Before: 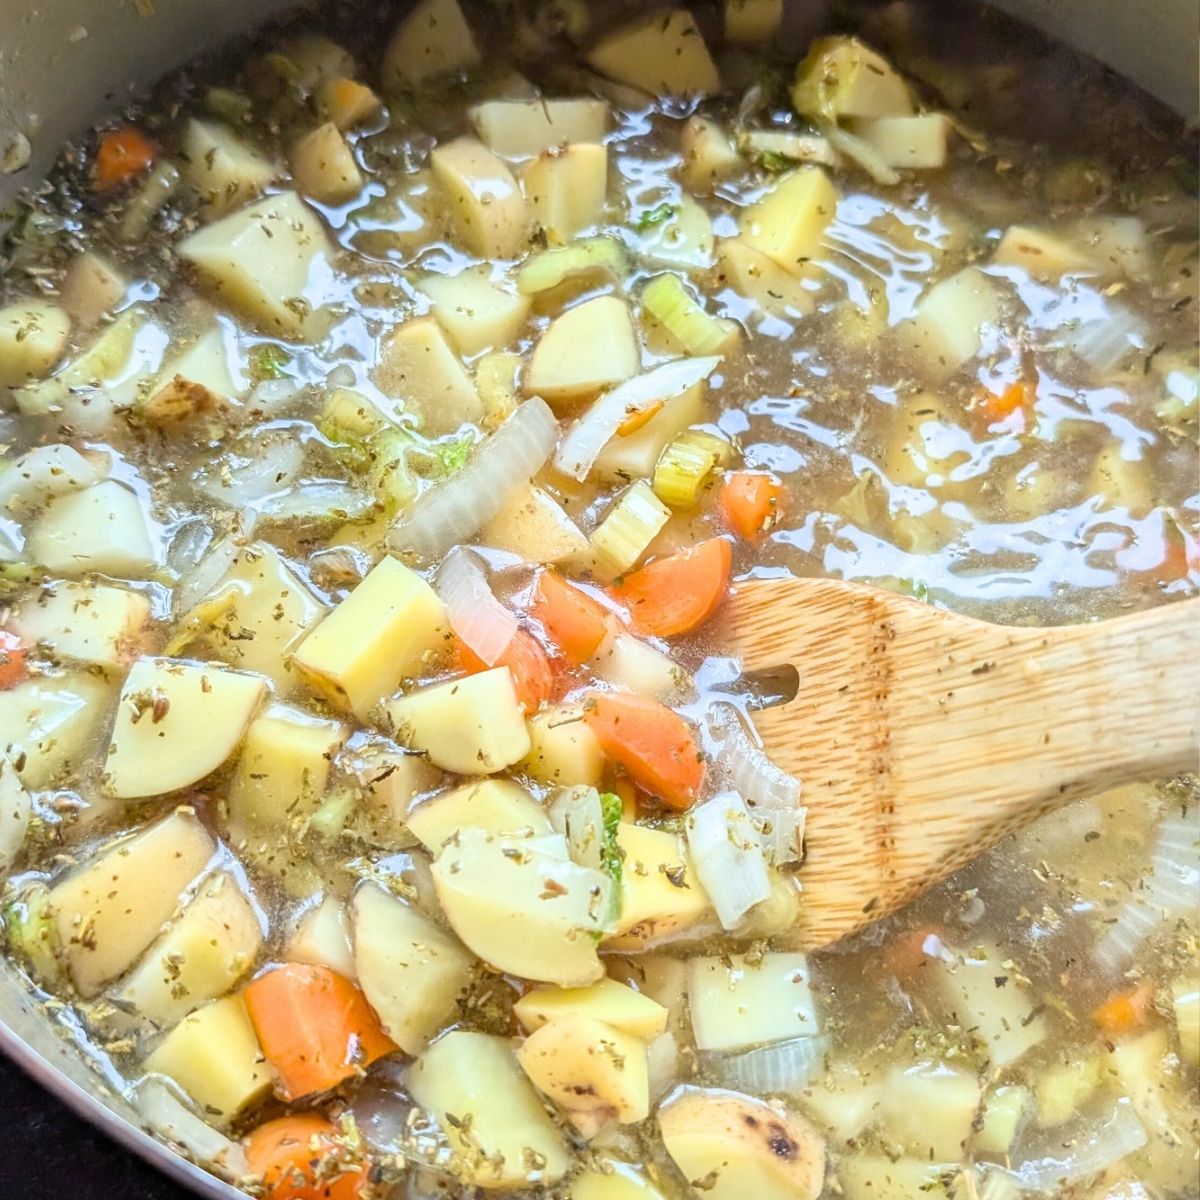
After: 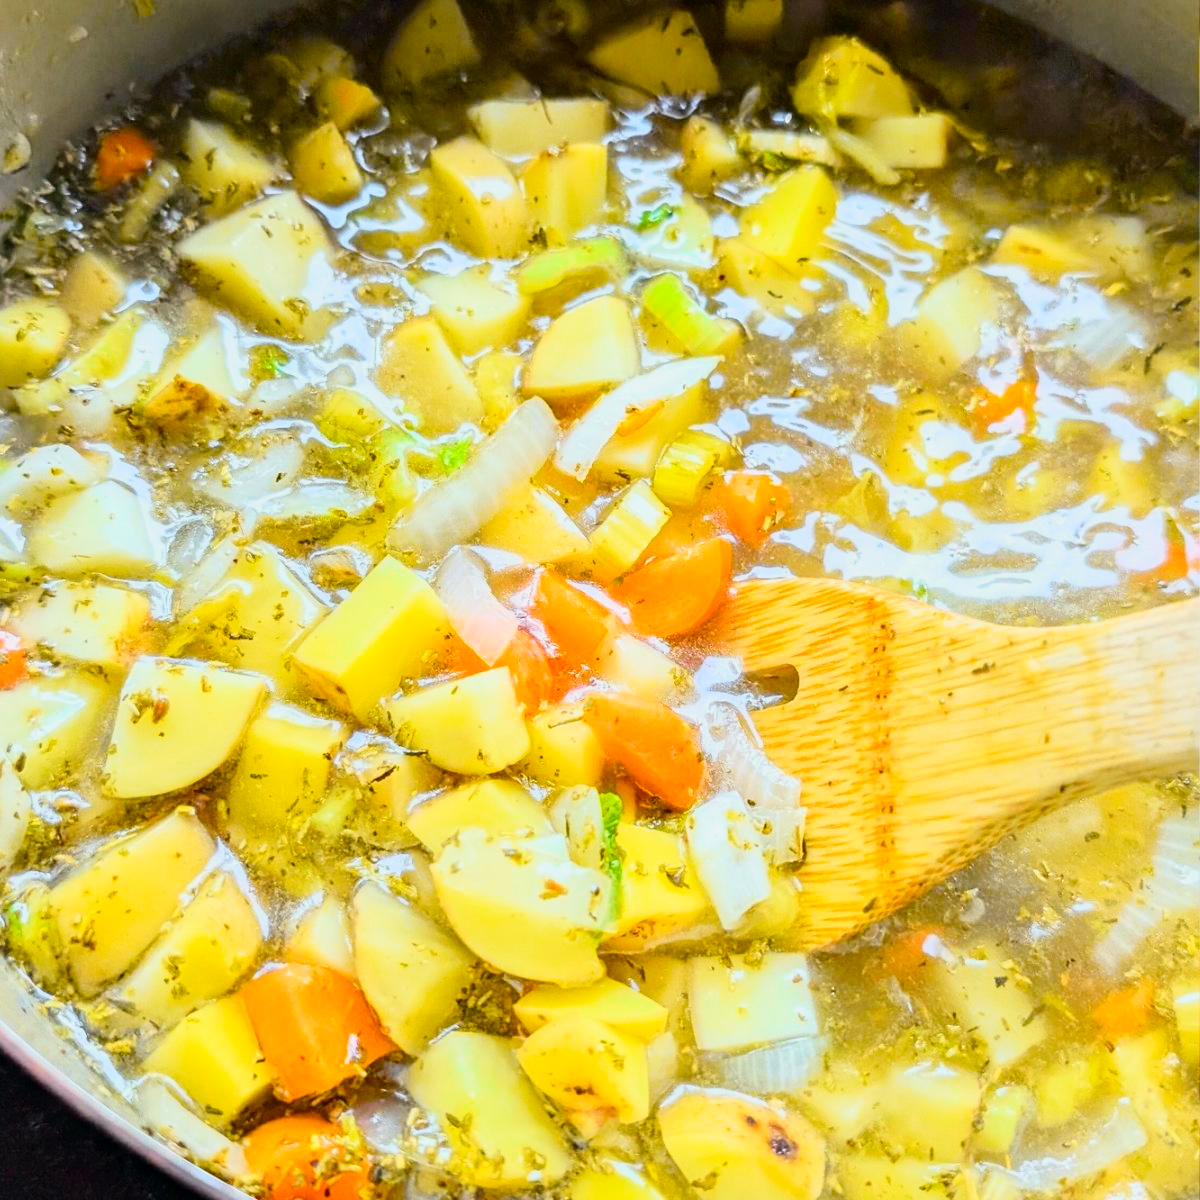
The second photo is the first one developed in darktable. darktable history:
color balance rgb: perceptual saturation grading › global saturation 25%, global vibrance 20%
tone equalizer: on, module defaults
tone curve: curves: ch0 [(0, 0) (0.11, 0.081) (0.256, 0.259) (0.398, 0.475) (0.498, 0.611) (0.65, 0.757) (0.835, 0.883) (1, 0.961)]; ch1 [(0, 0) (0.346, 0.307) (0.408, 0.369) (0.453, 0.457) (0.482, 0.479) (0.502, 0.498) (0.521, 0.51) (0.553, 0.554) (0.618, 0.65) (0.693, 0.727) (1, 1)]; ch2 [(0, 0) (0.358, 0.362) (0.434, 0.46) (0.485, 0.494) (0.5, 0.494) (0.511, 0.508) (0.537, 0.55) (0.579, 0.599) (0.621, 0.693) (1, 1)], color space Lab, independent channels, preserve colors none
